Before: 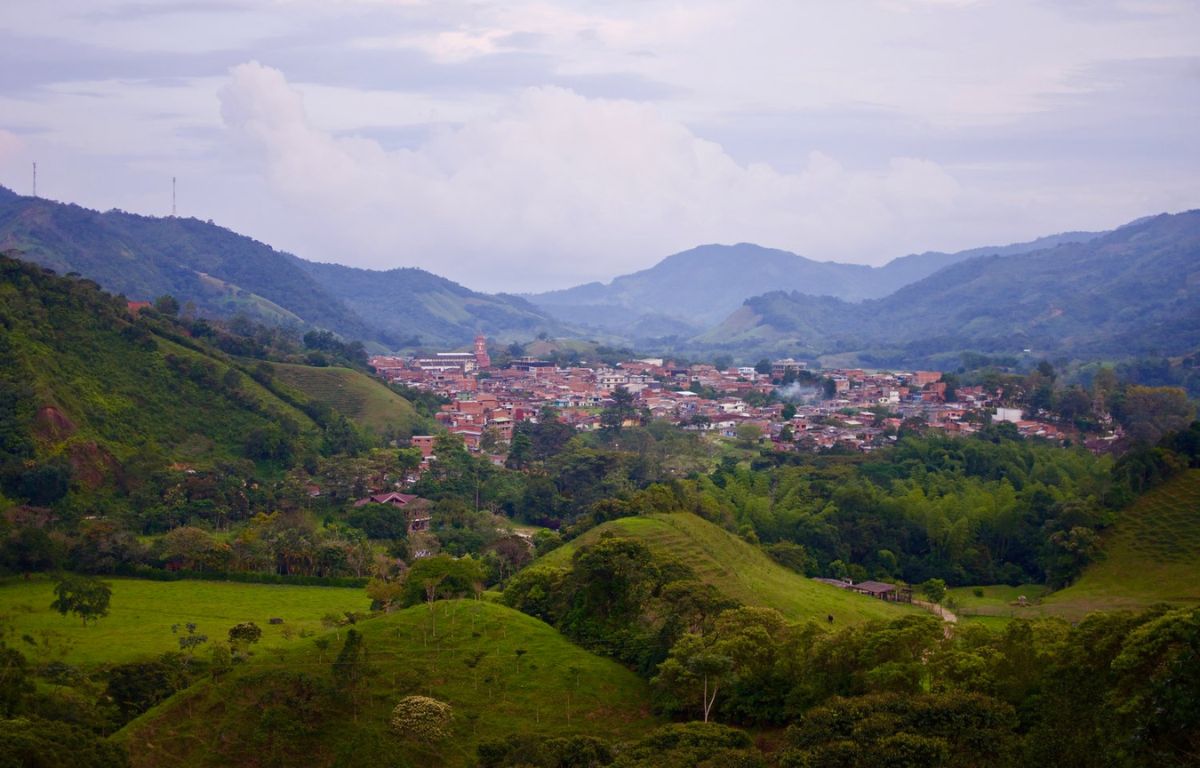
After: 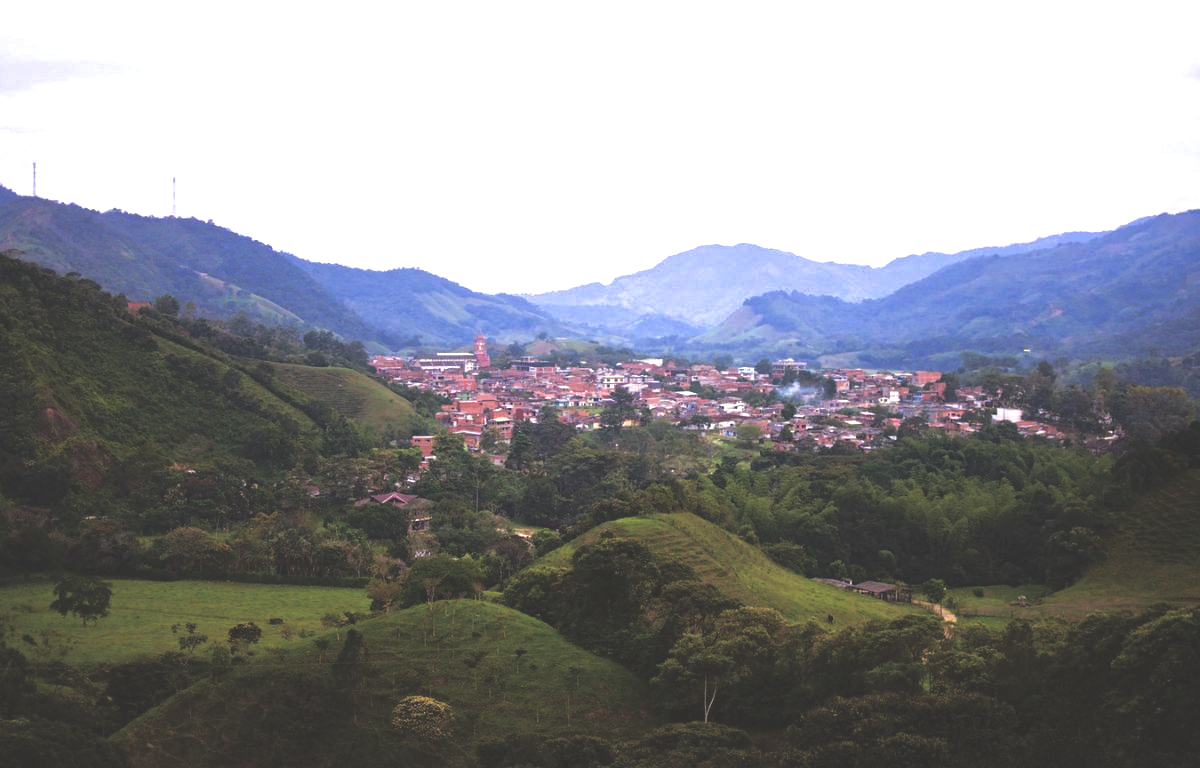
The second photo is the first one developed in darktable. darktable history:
rgb curve: curves: ch0 [(0, 0.186) (0.314, 0.284) (0.775, 0.708) (1, 1)], compensate middle gray true, preserve colors none
split-toning: shadows › hue 36°, shadows › saturation 0.05, highlights › hue 10.8°, highlights › saturation 0.15, compress 40%
exposure: black level correction -0.001, exposure 0.9 EV, compensate exposure bias true, compensate highlight preservation false
